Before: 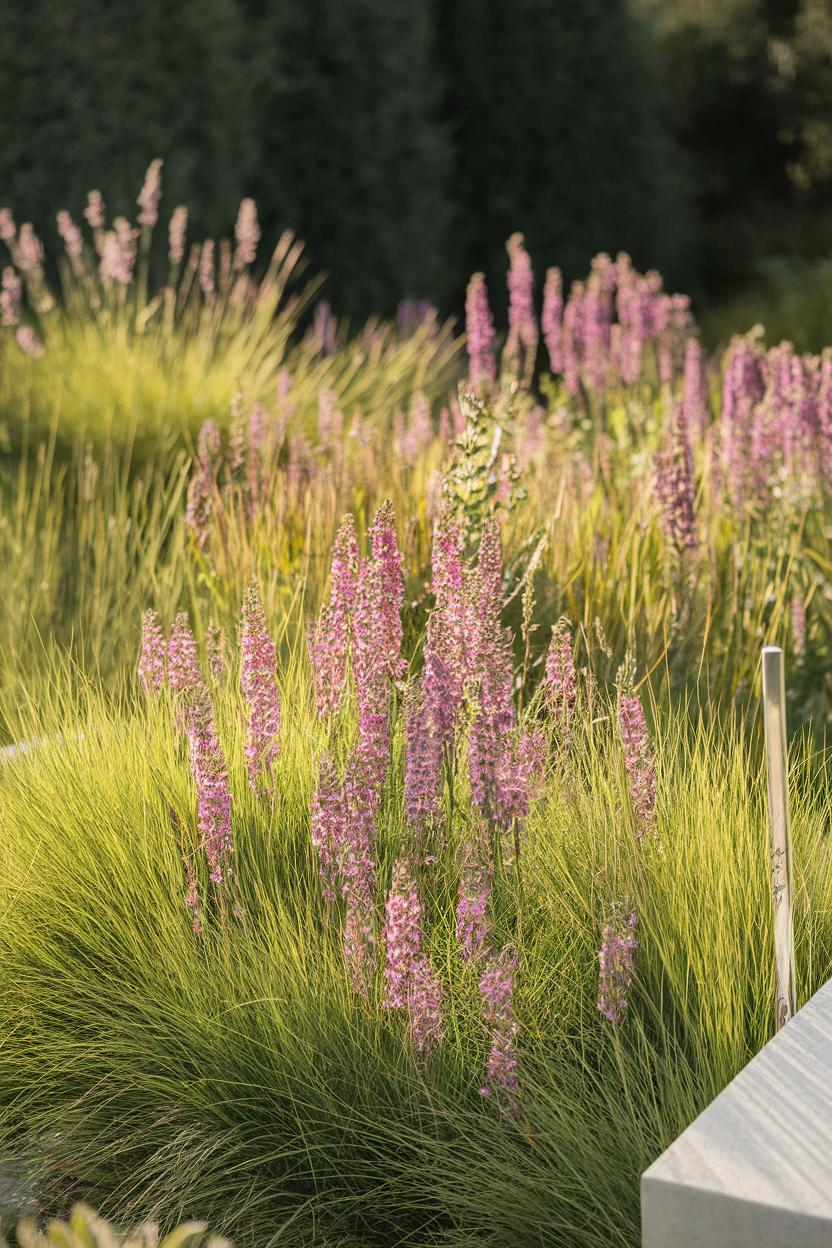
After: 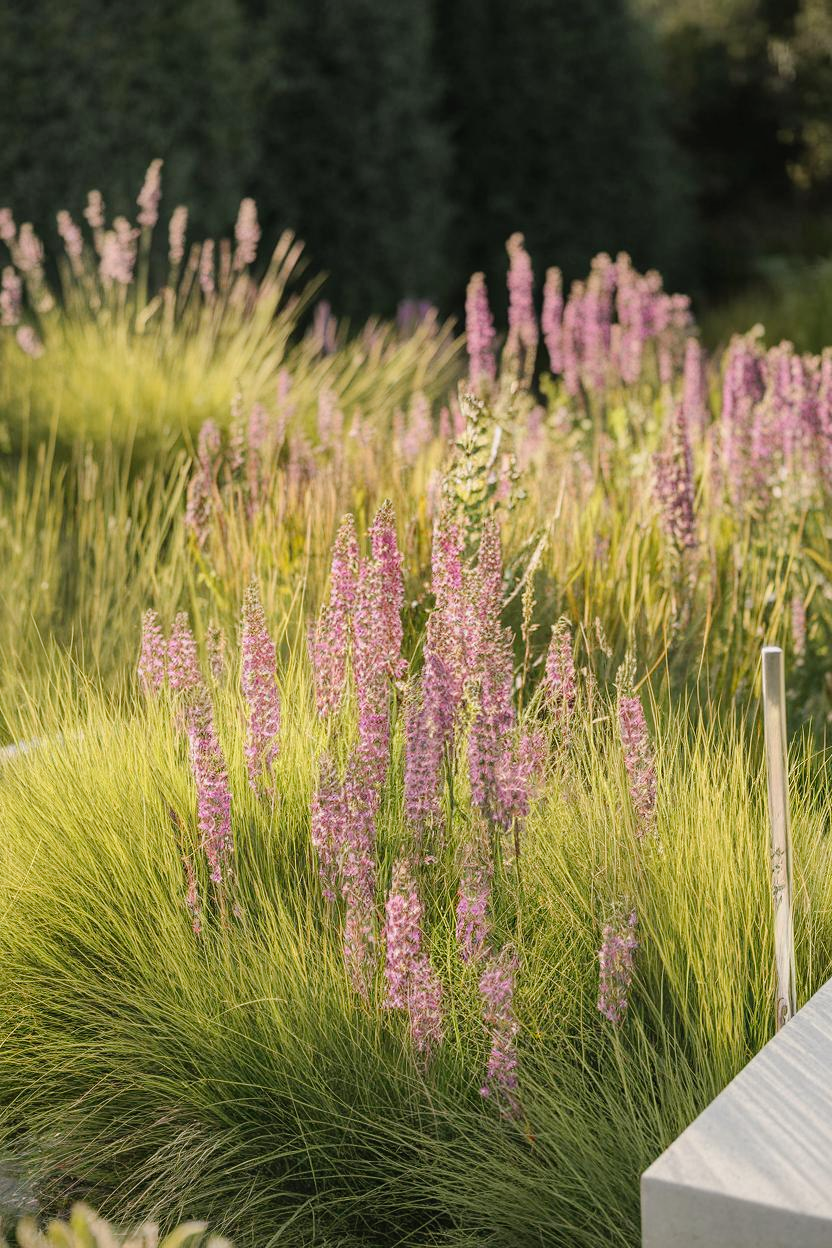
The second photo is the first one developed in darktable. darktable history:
tone curve: curves: ch0 [(0, 0.012) (0.036, 0.035) (0.274, 0.288) (0.504, 0.536) (0.844, 0.84) (1, 0.983)]; ch1 [(0, 0) (0.389, 0.403) (0.462, 0.486) (0.499, 0.498) (0.511, 0.502) (0.536, 0.547) (0.567, 0.588) (0.626, 0.645) (0.749, 0.781) (1, 1)]; ch2 [(0, 0) (0.457, 0.486) (0.5, 0.5) (0.56, 0.551) (0.615, 0.607) (0.704, 0.732) (1, 1)], preserve colors none
